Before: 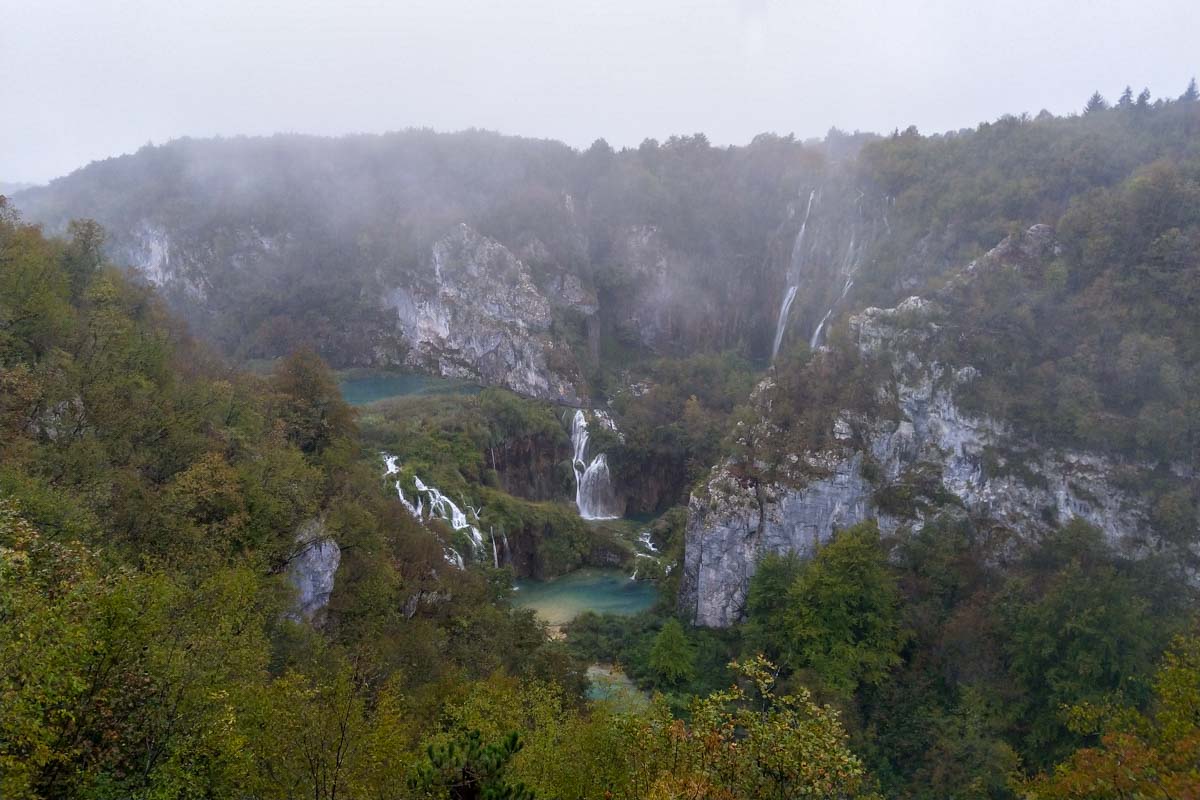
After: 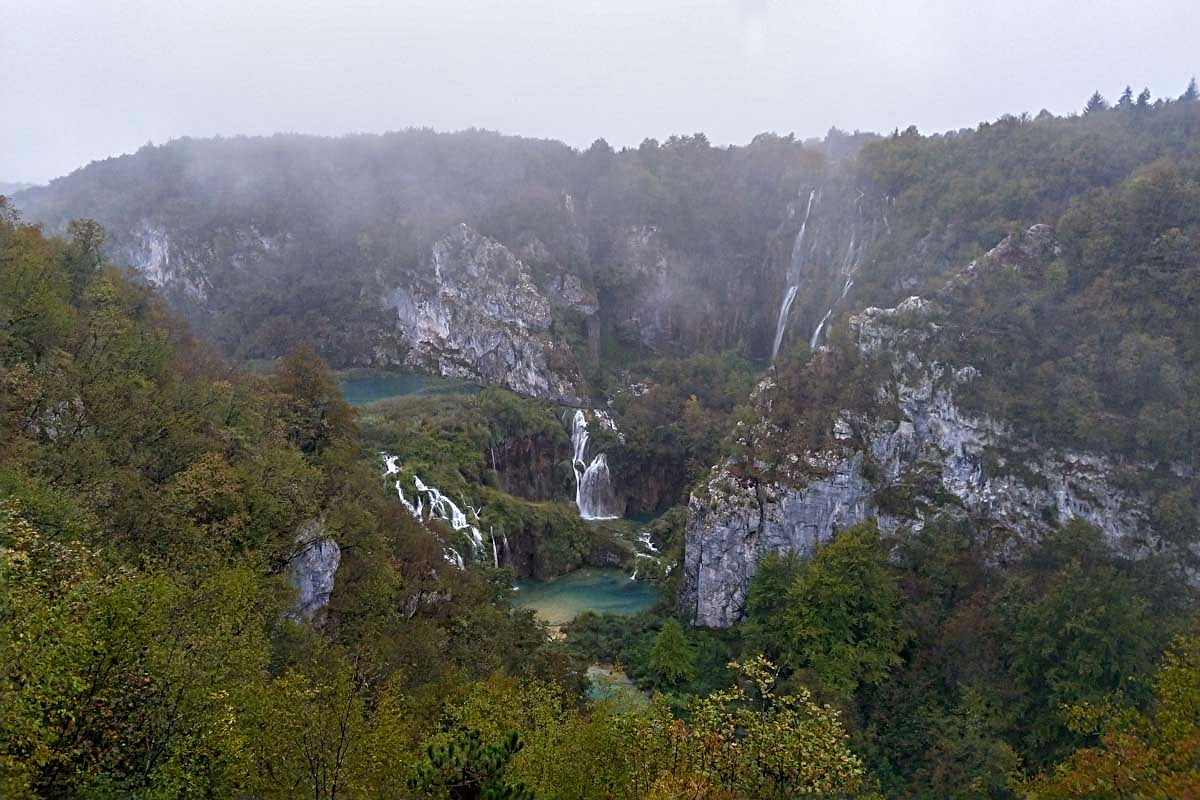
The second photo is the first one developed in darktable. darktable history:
haze removal: compatibility mode true, adaptive false
sharpen: radius 3.098
